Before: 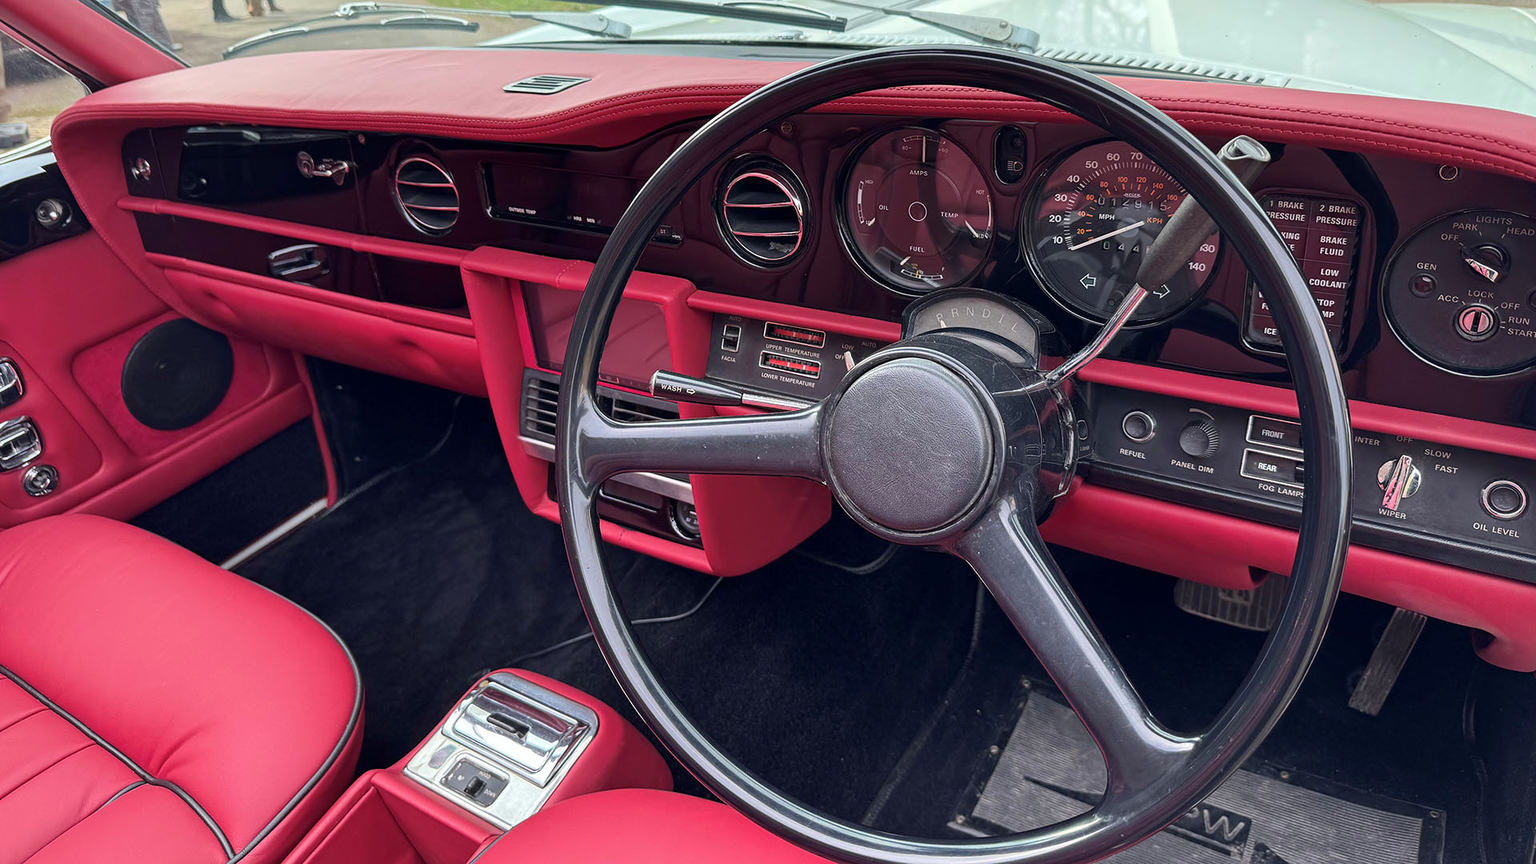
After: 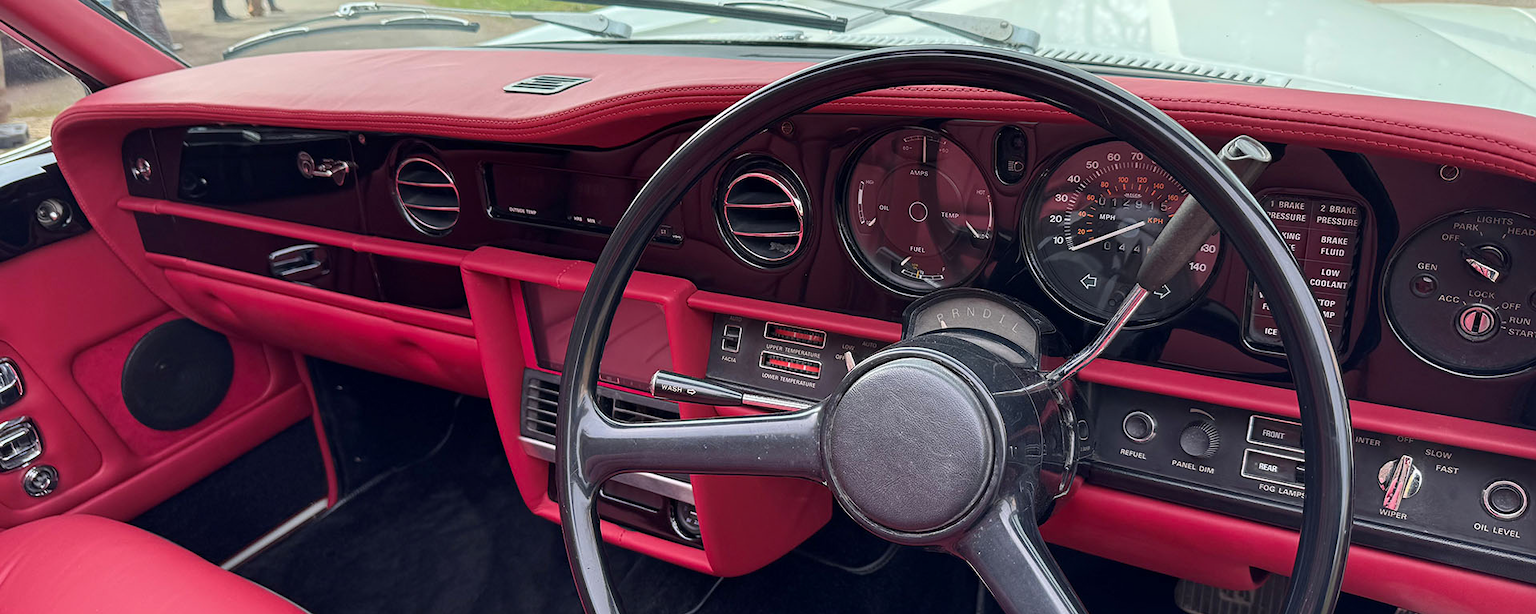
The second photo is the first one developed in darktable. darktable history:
crop: right 0.001%, bottom 28.809%
shadows and highlights: shadows -25.68, highlights 48.27, soften with gaussian
exposure: exposure -0.013 EV, compensate highlight preservation false
